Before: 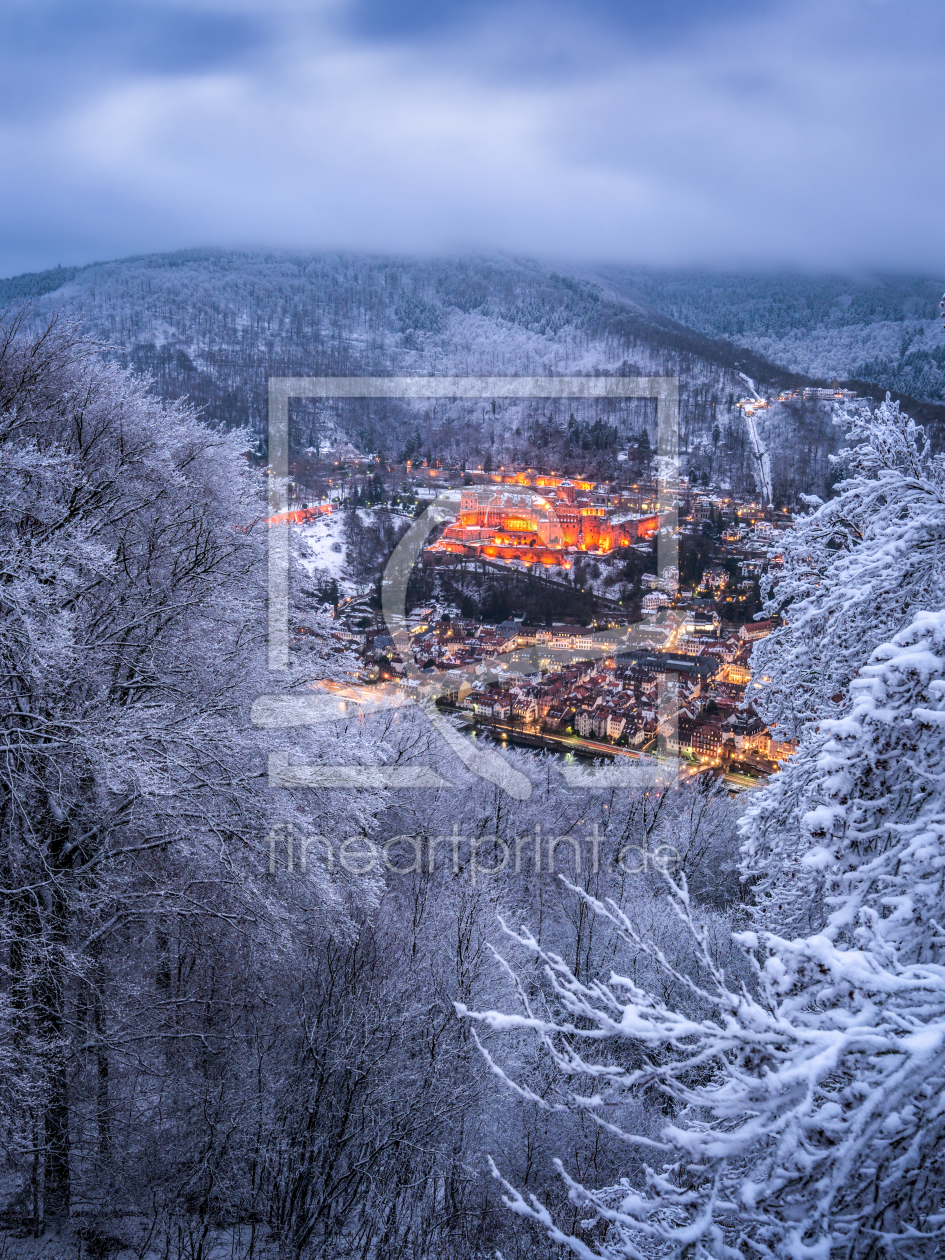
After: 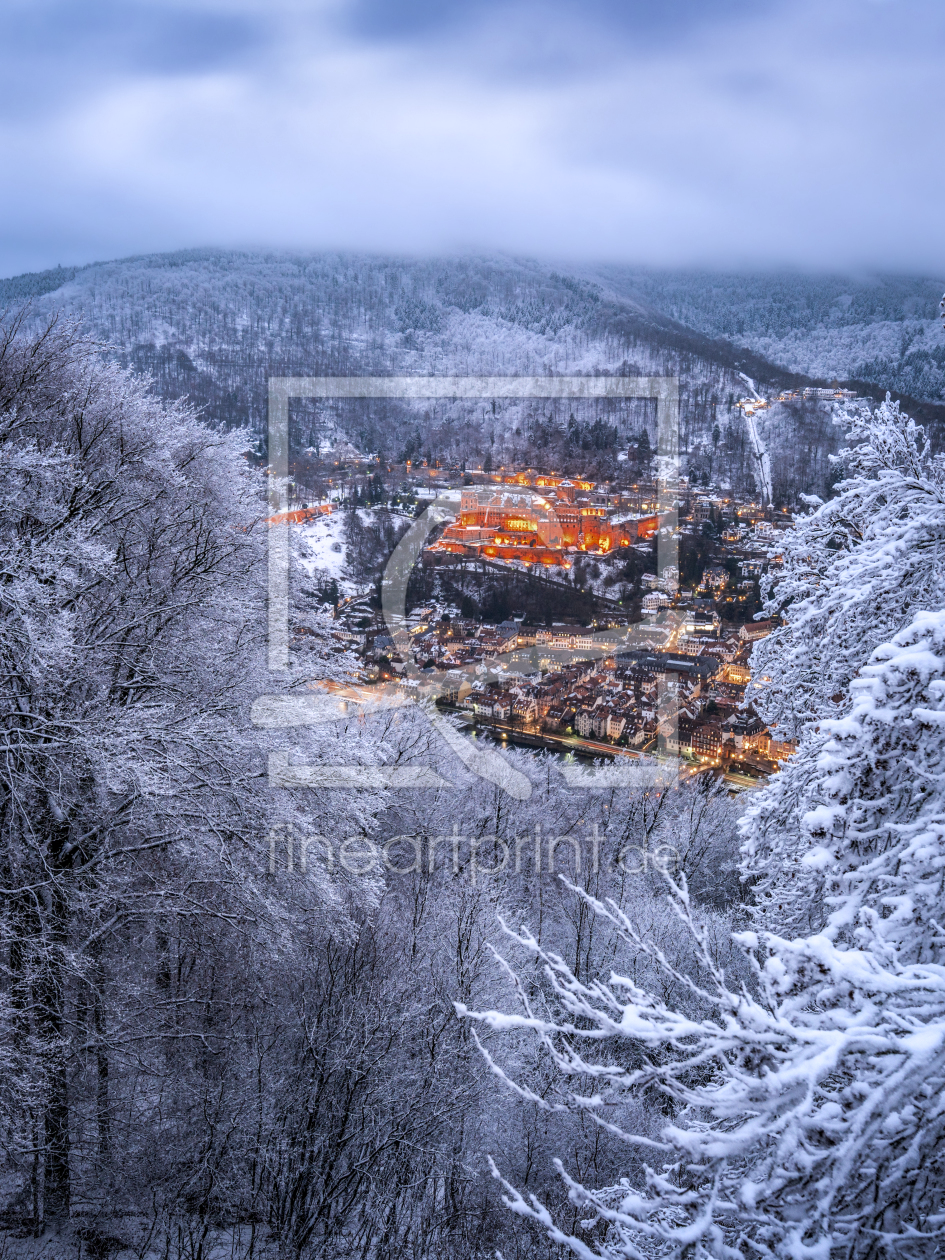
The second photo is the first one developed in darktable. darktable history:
shadows and highlights: shadows 25.64, highlights -26.22
color zones: curves: ch0 [(0, 0.5) (0.125, 0.4) (0.25, 0.5) (0.375, 0.4) (0.5, 0.4) (0.625, 0.6) (0.75, 0.6) (0.875, 0.5)]; ch1 [(0, 0.35) (0.125, 0.45) (0.25, 0.35) (0.375, 0.35) (0.5, 0.35) (0.625, 0.35) (0.75, 0.45) (0.875, 0.35)]; ch2 [(0, 0.6) (0.125, 0.5) (0.25, 0.5) (0.375, 0.6) (0.5, 0.6) (0.625, 0.5) (0.75, 0.5) (0.875, 0.5)]
